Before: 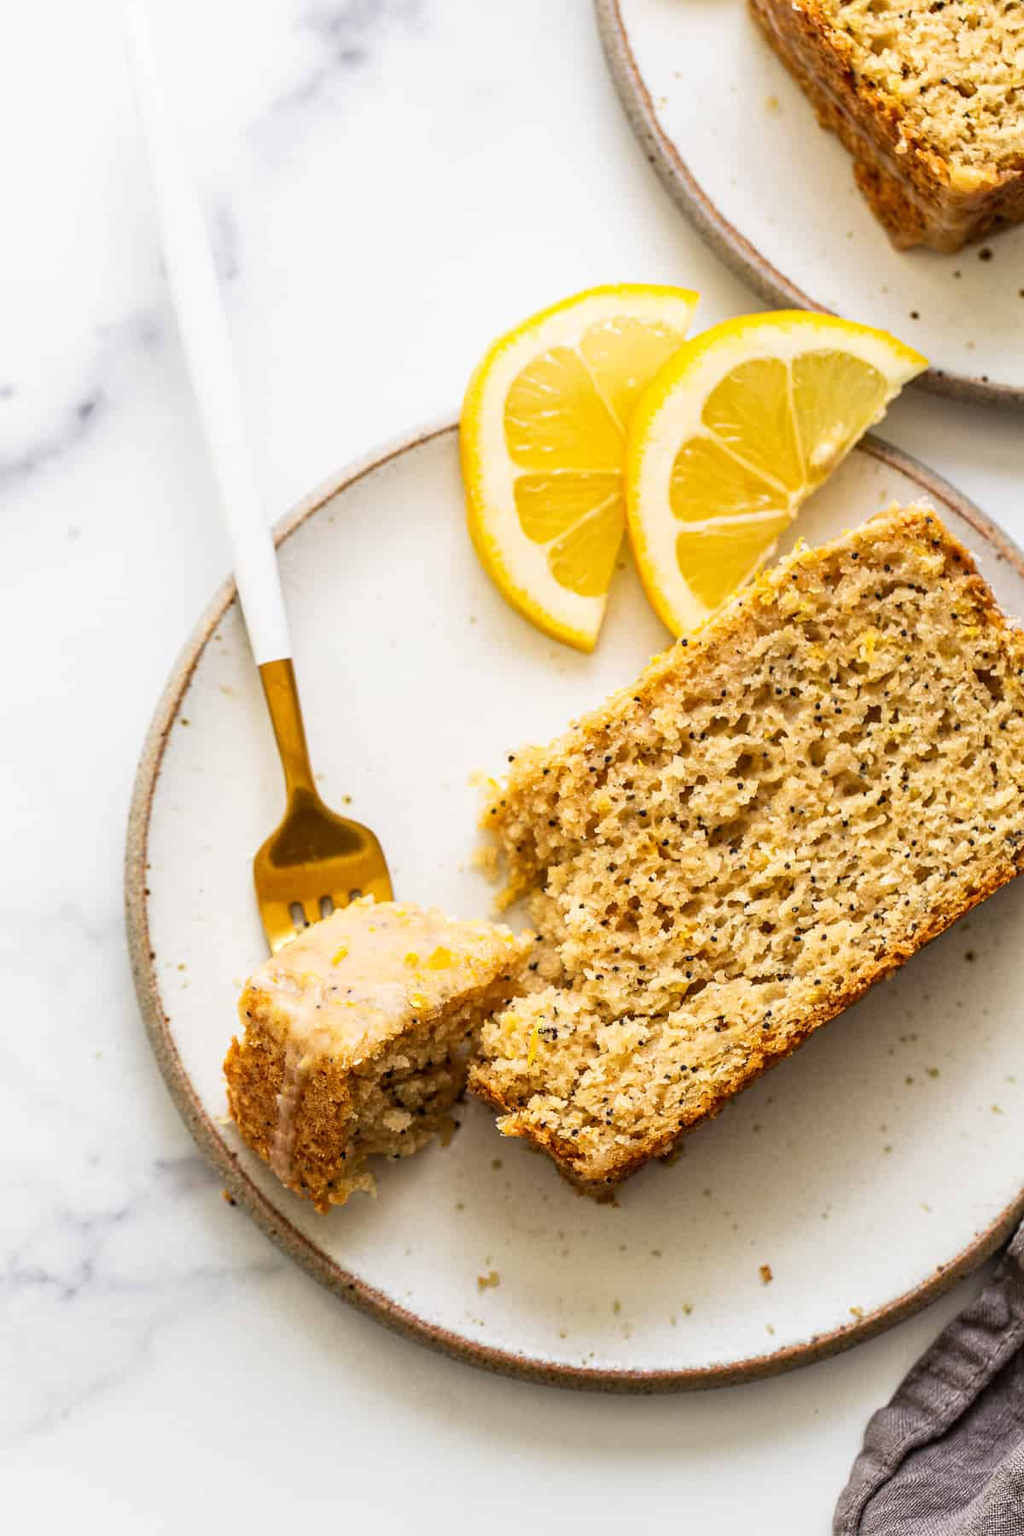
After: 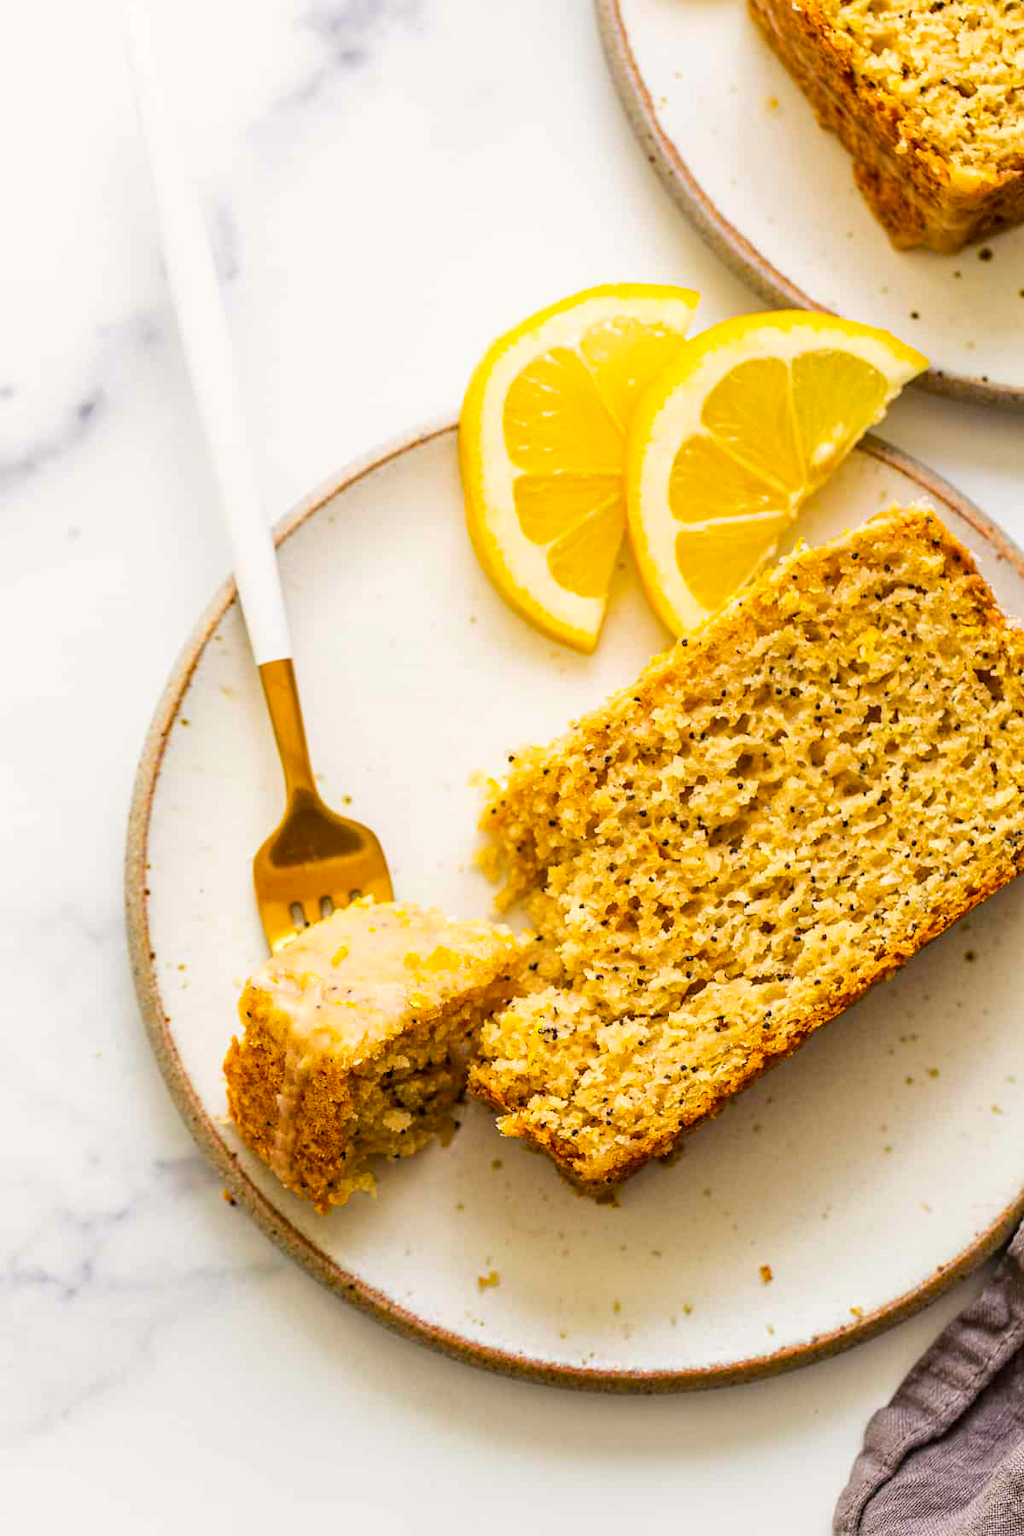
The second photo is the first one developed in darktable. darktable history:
white balance: red 1.009, blue 0.985
color balance rgb: perceptual saturation grading › global saturation 25%, perceptual brilliance grading › mid-tones 10%, perceptual brilliance grading › shadows 15%, global vibrance 20%
